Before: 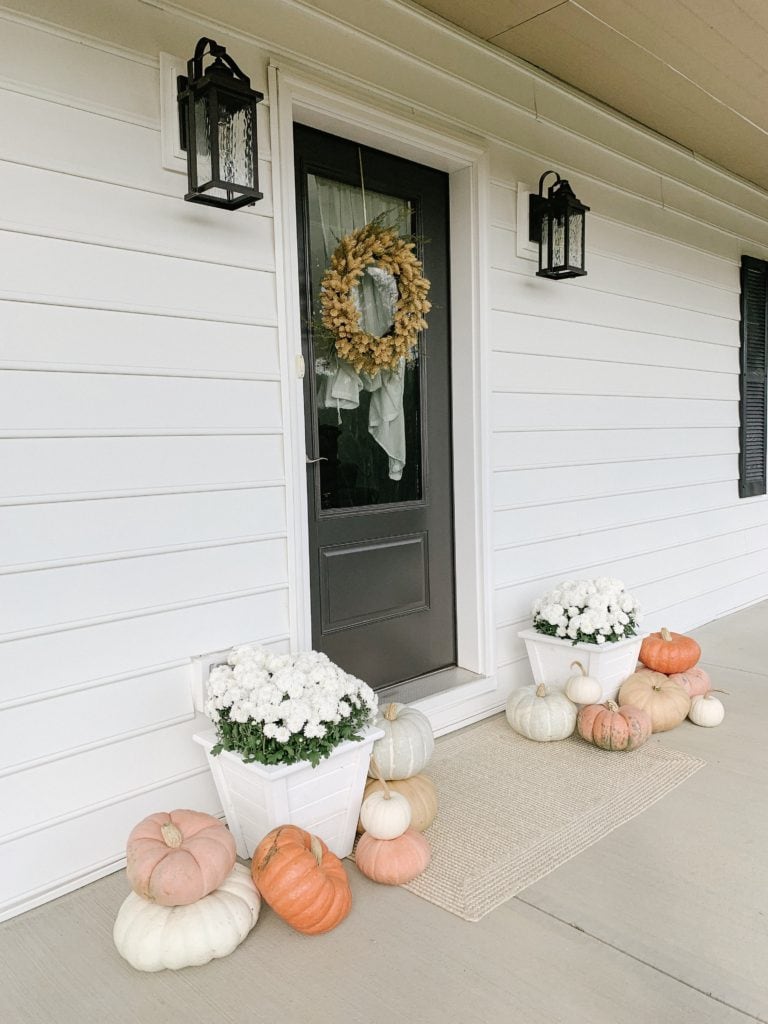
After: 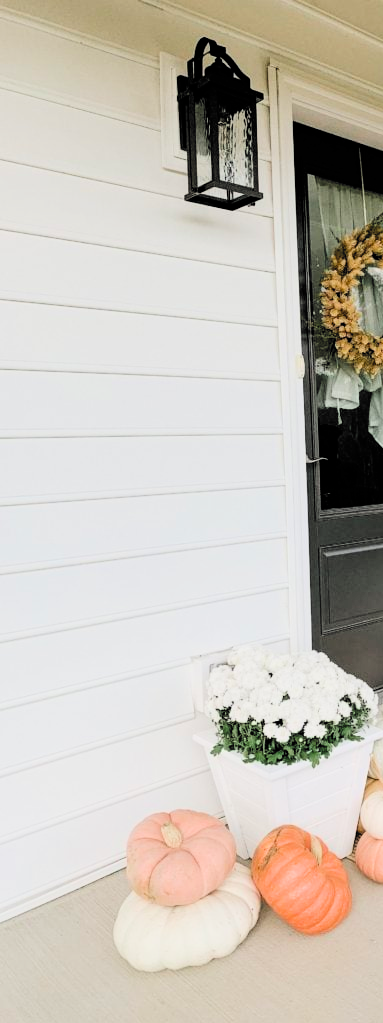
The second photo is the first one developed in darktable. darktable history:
exposure: exposure 0.495 EV, compensate highlight preservation false
filmic rgb: black relative exposure -5.01 EV, white relative exposure 3.95 EV, hardness 2.9, contrast 1.299, highlights saturation mix -31.07%, color science v6 (2022)
crop and rotate: left 0.047%, top 0%, right 50.045%
